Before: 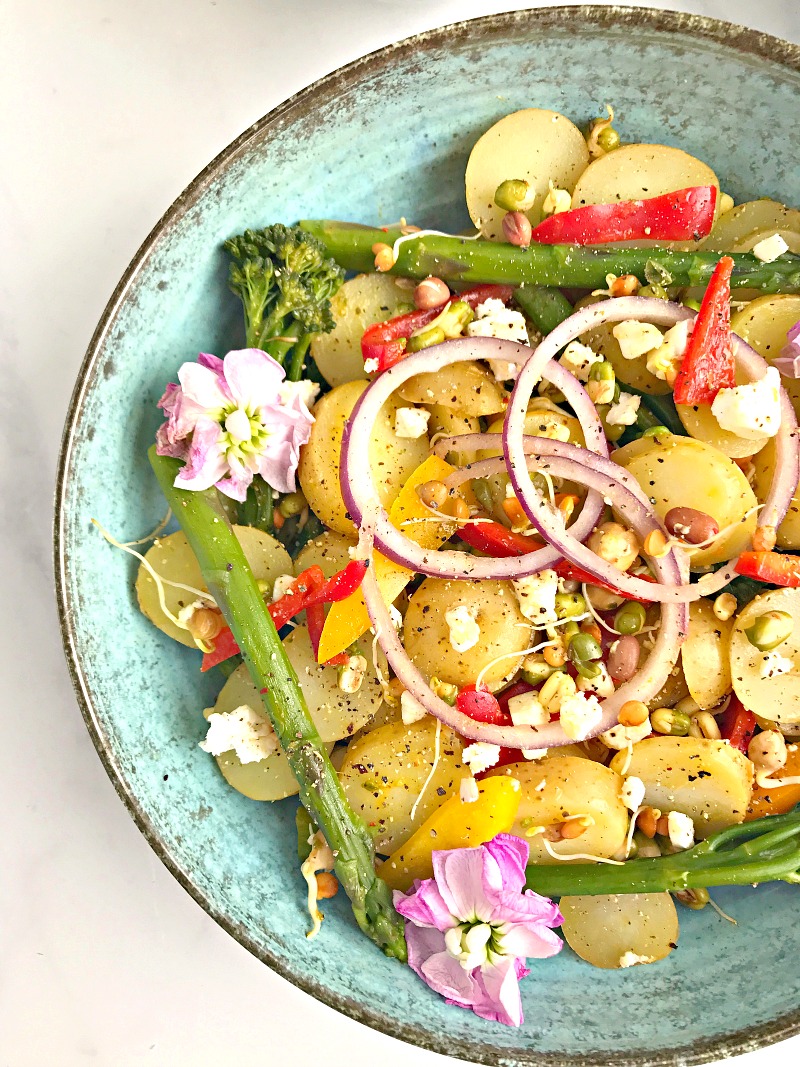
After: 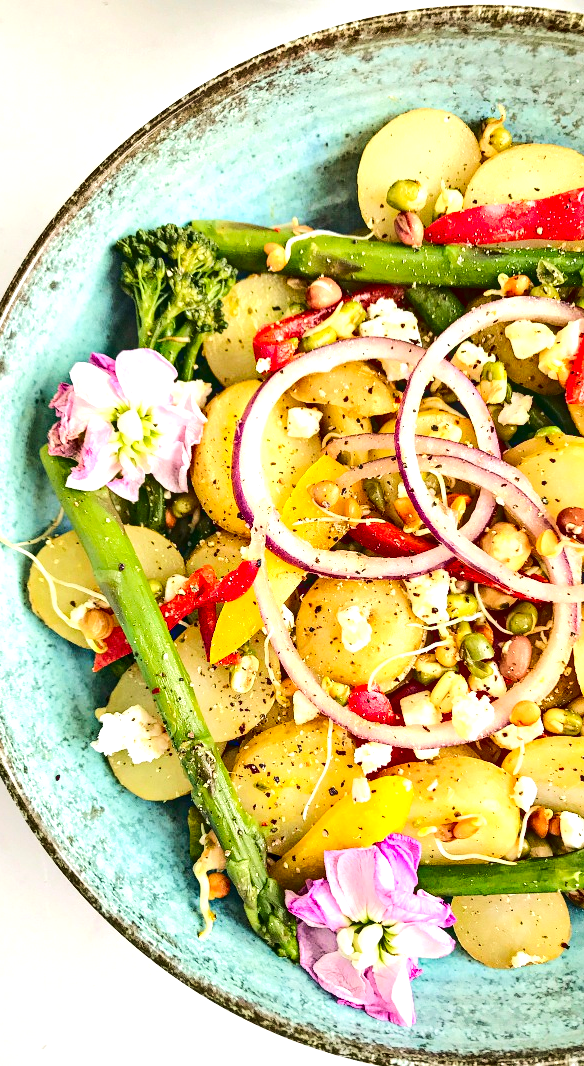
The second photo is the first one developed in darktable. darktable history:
exposure: exposure 0.58 EV, compensate exposure bias true, compensate highlight preservation false
crop: left 13.592%, right 13.381%
velvia: strength 14.52%
color balance rgb: perceptual saturation grading › global saturation -3.017%, perceptual saturation grading › shadows -1.662%
local contrast: highlights 36%, detail 135%
contrast equalizer: octaves 7, y [[0.5 ×6], [0.5 ×6], [0.5, 0.5, 0.501, 0.545, 0.707, 0.863], [0 ×6], [0 ×6]], mix 0.302
tone curve: curves: ch0 [(0, 0.02) (0.063, 0.058) (0.262, 0.243) (0.447, 0.468) (0.544, 0.596) (0.805, 0.823) (1, 0.952)]; ch1 [(0, 0) (0.339, 0.31) (0.417, 0.401) (0.452, 0.455) (0.482, 0.483) (0.502, 0.499) (0.517, 0.506) (0.55, 0.542) (0.588, 0.604) (0.729, 0.782) (1, 1)]; ch2 [(0, 0) (0.346, 0.34) (0.431, 0.45) (0.485, 0.487) (0.5, 0.496) (0.527, 0.526) (0.56, 0.574) (0.613, 0.642) (0.679, 0.703) (1, 1)], color space Lab, linked channels, preserve colors none
contrast brightness saturation: contrast 0.236, brightness -0.24, saturation 0.148
